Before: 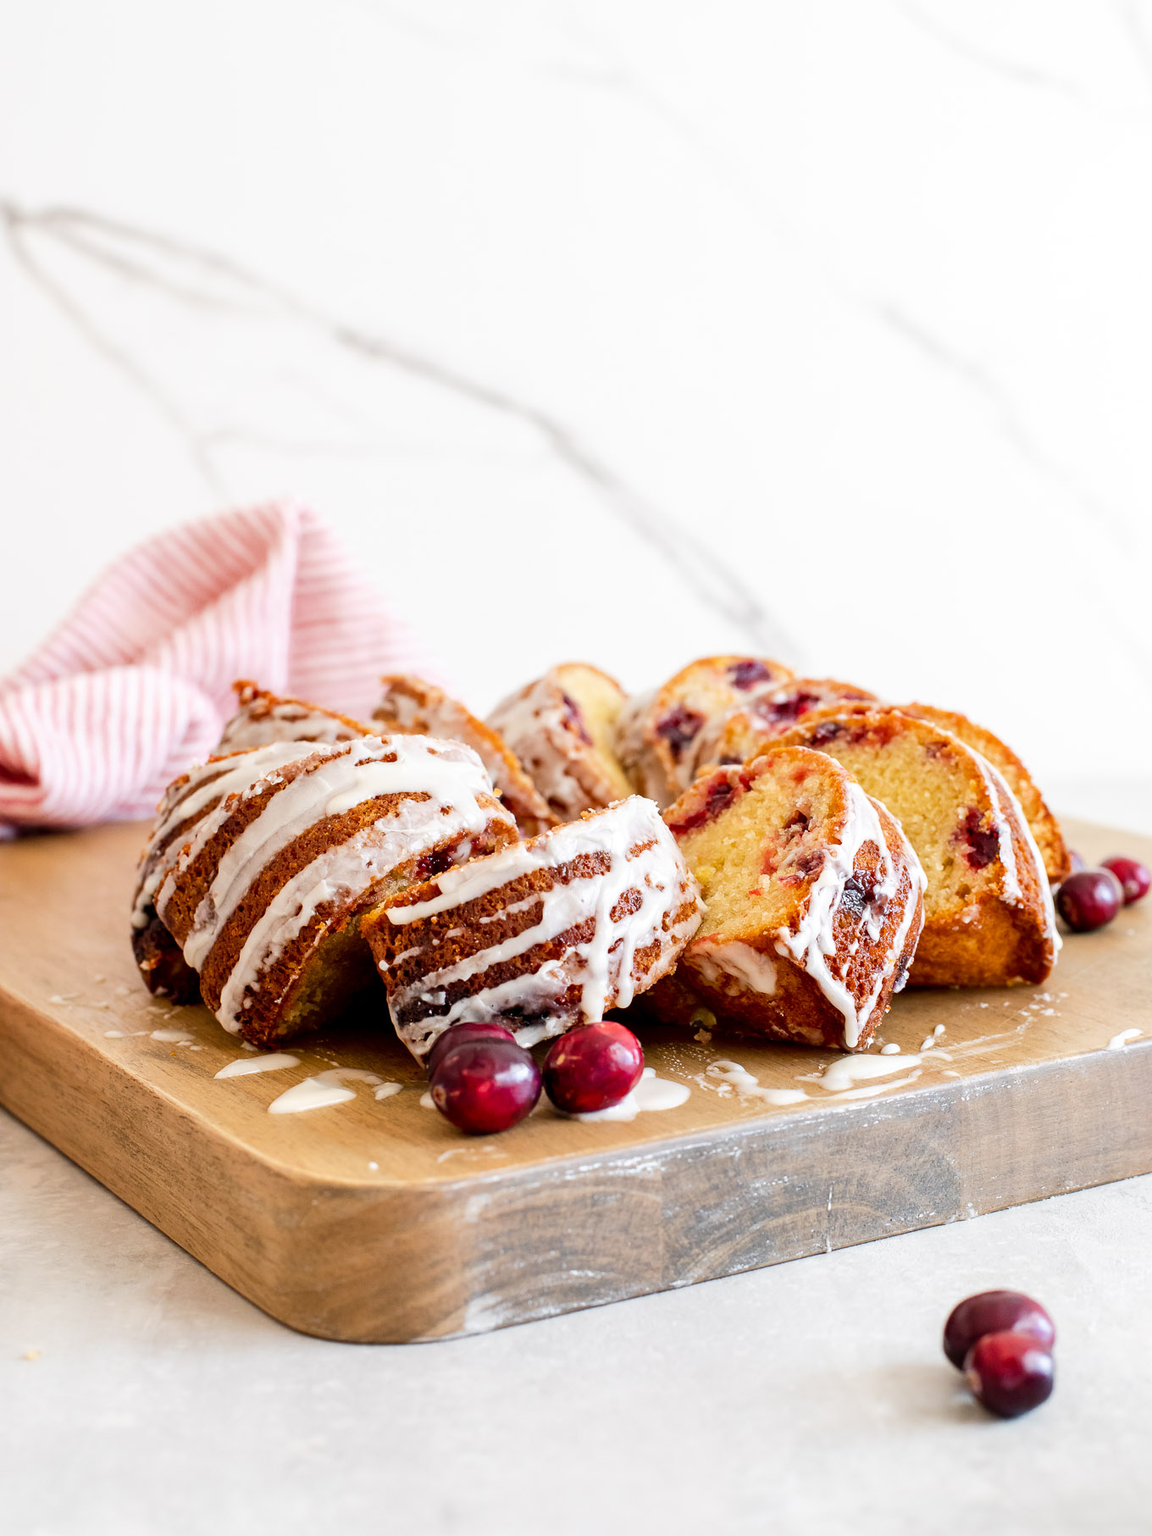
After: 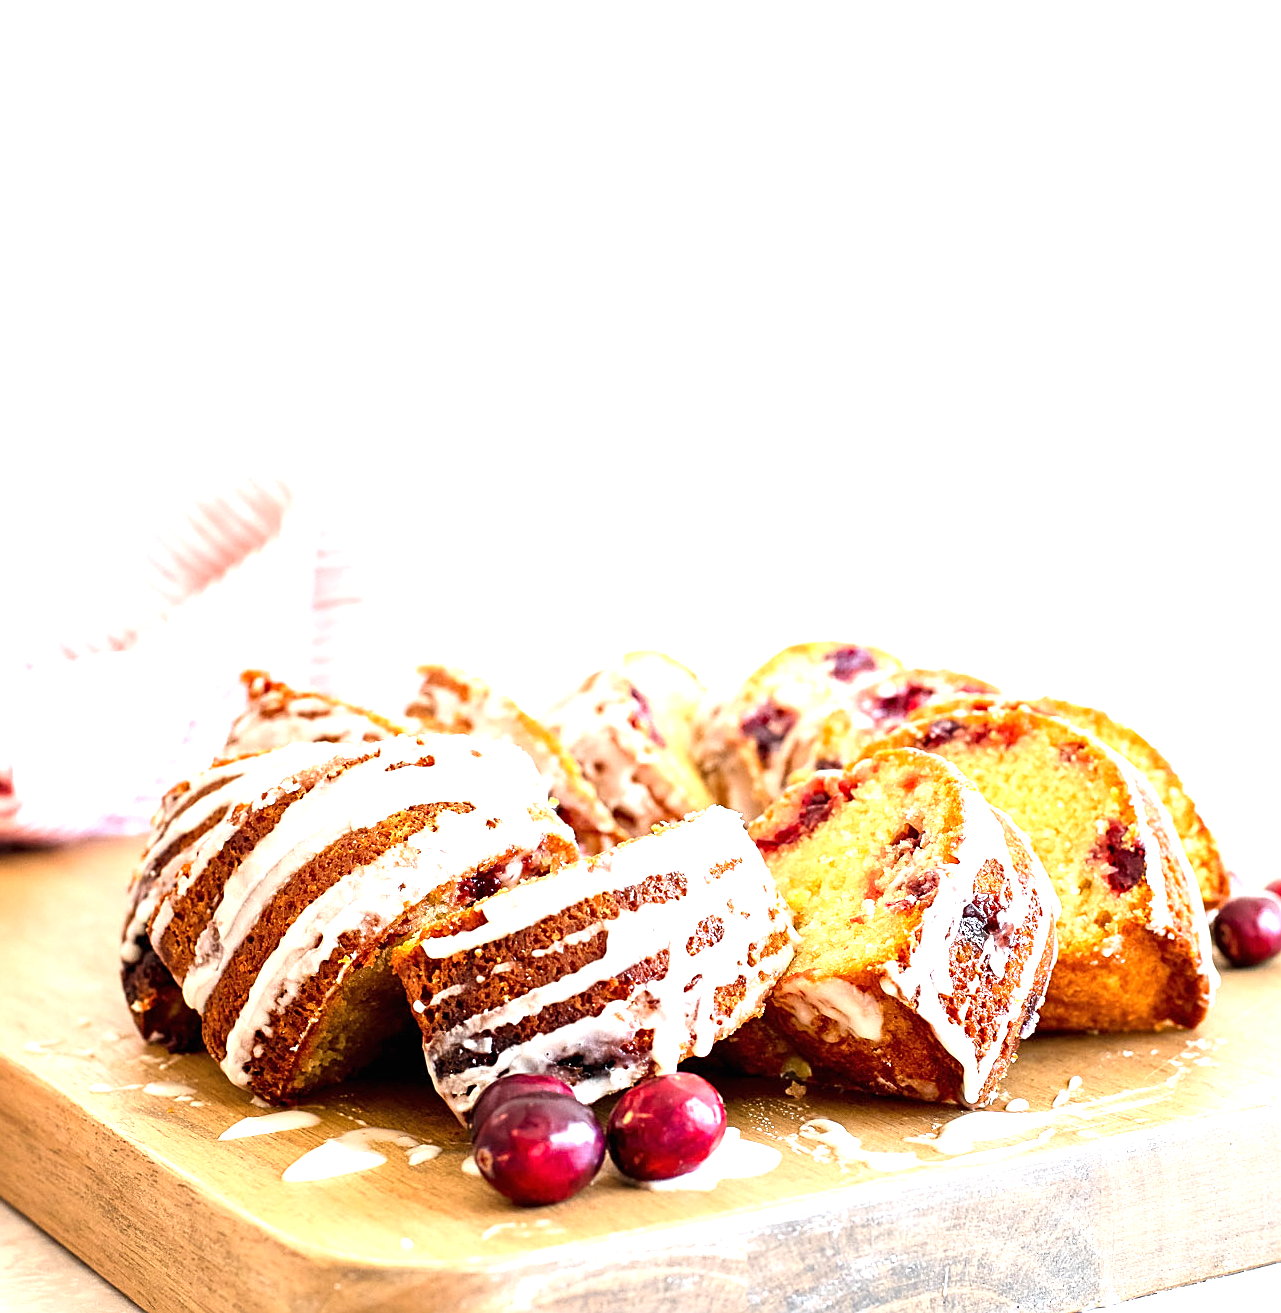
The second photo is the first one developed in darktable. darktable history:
crop: left 2.564%, top 7.362%, right 3.225%, bottom 20.214%
exposure: black level correction 0, exposure 1.096 EV, compensate highlight preservation false
sharpen: on, module defaults
